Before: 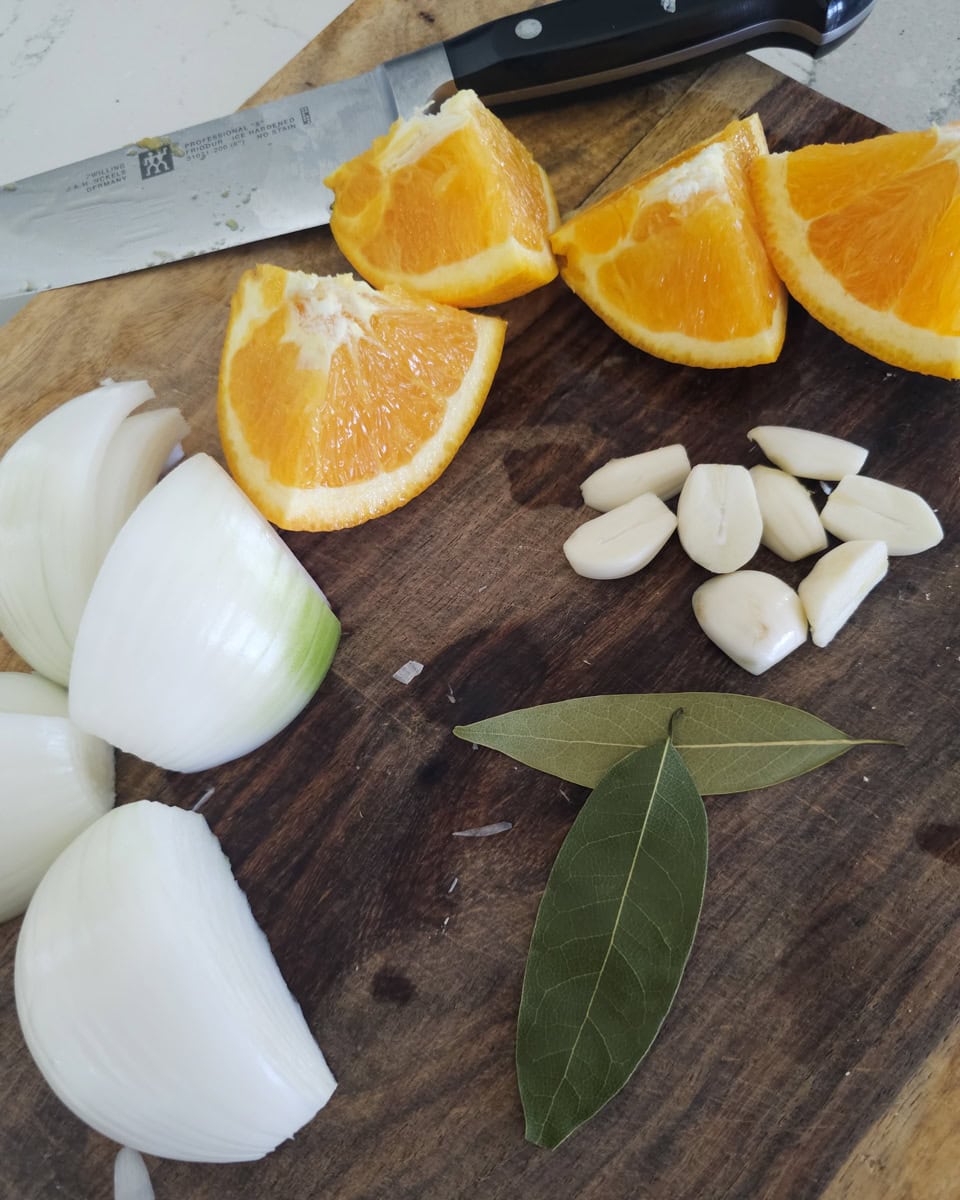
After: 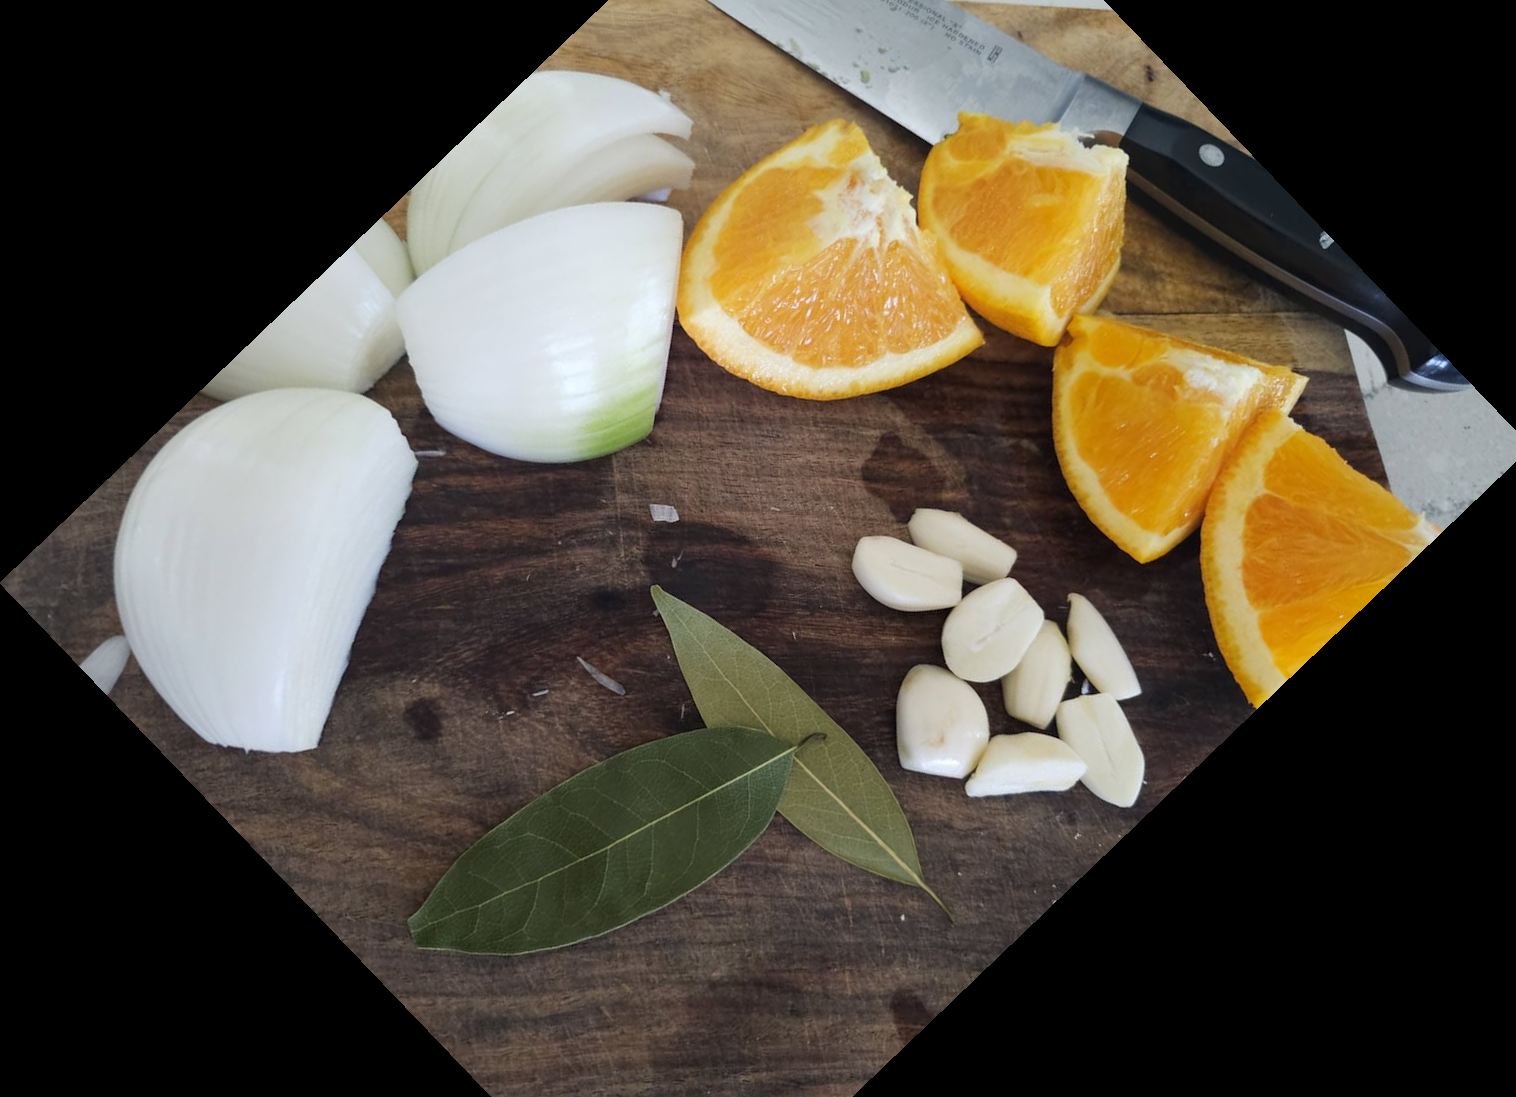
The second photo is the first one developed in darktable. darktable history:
tone equalizer: on, module defaults
crop and rotate: angle -46.26°, top 16.234%, right 0.912%, bottom 11.704%
